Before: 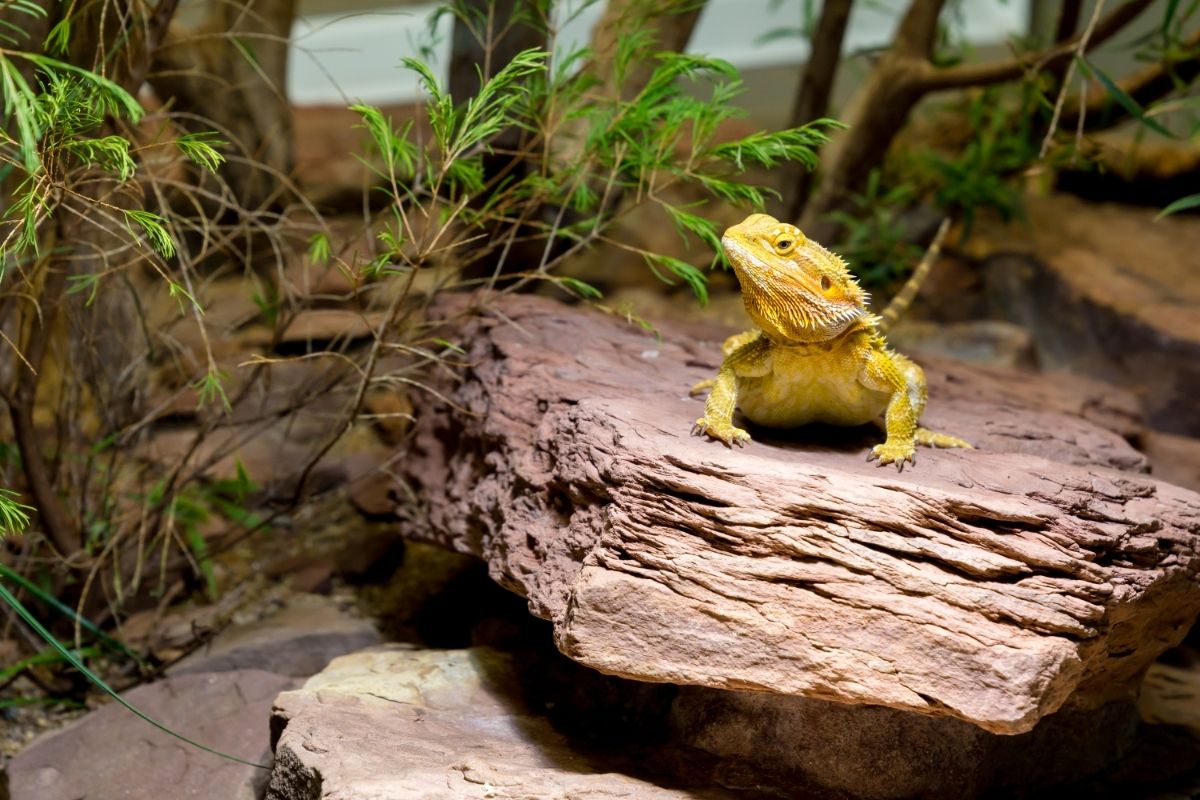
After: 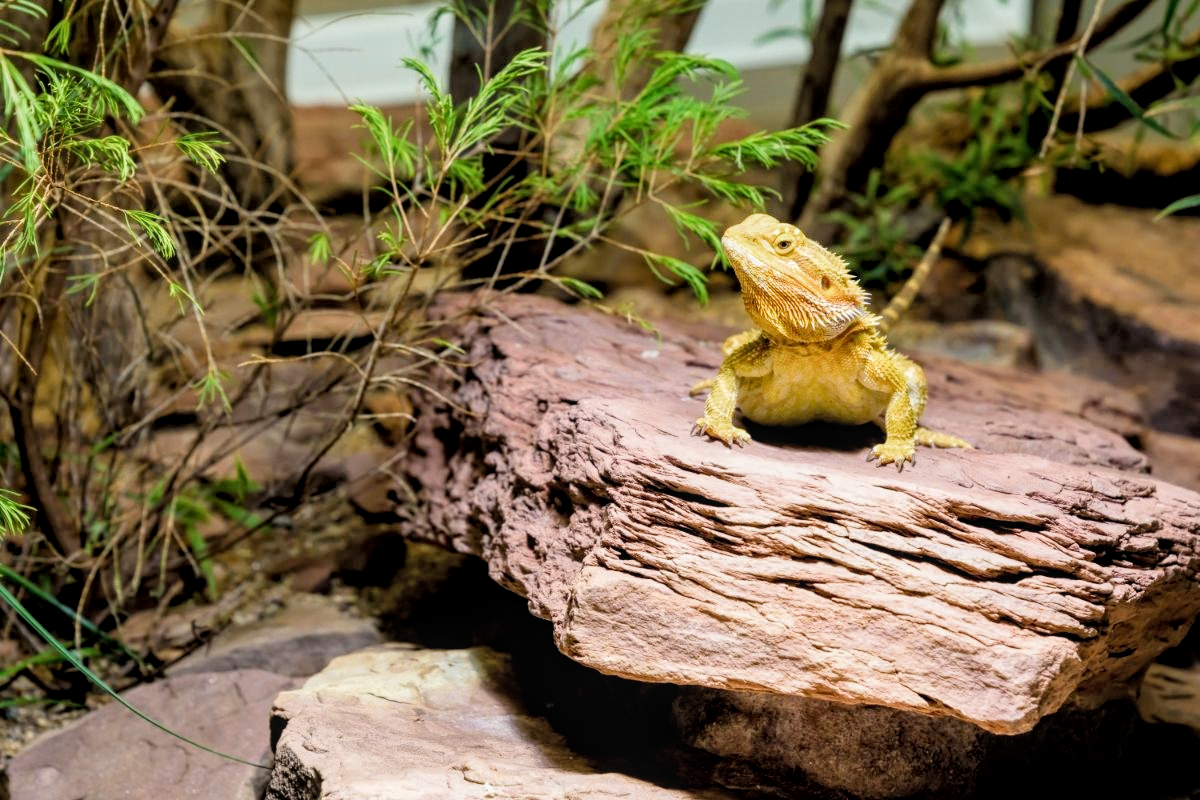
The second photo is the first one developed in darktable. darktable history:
filmic rgb: black relative exposure -7.78 EV, white relative exposure 4.4 EV, hardness 3.76, latitude 38.8%, contrast 0.972, highlights saturation mix 9.15%, shadows ↔ highlights balance 4.74%, add noise in highlights 0.001, color science v3 (2019), use custom middle-gray values true, contrast in highlights soft
local contrast: highlights 96%, shadows 86%, detail 160%, midtone range 0.2
exposure: exposure 0.664 EV, compensate highlight preservation false
tone equalizer: edges refinement/feathering 500, mask exposure compensation -1.57 EV, preserve details no
